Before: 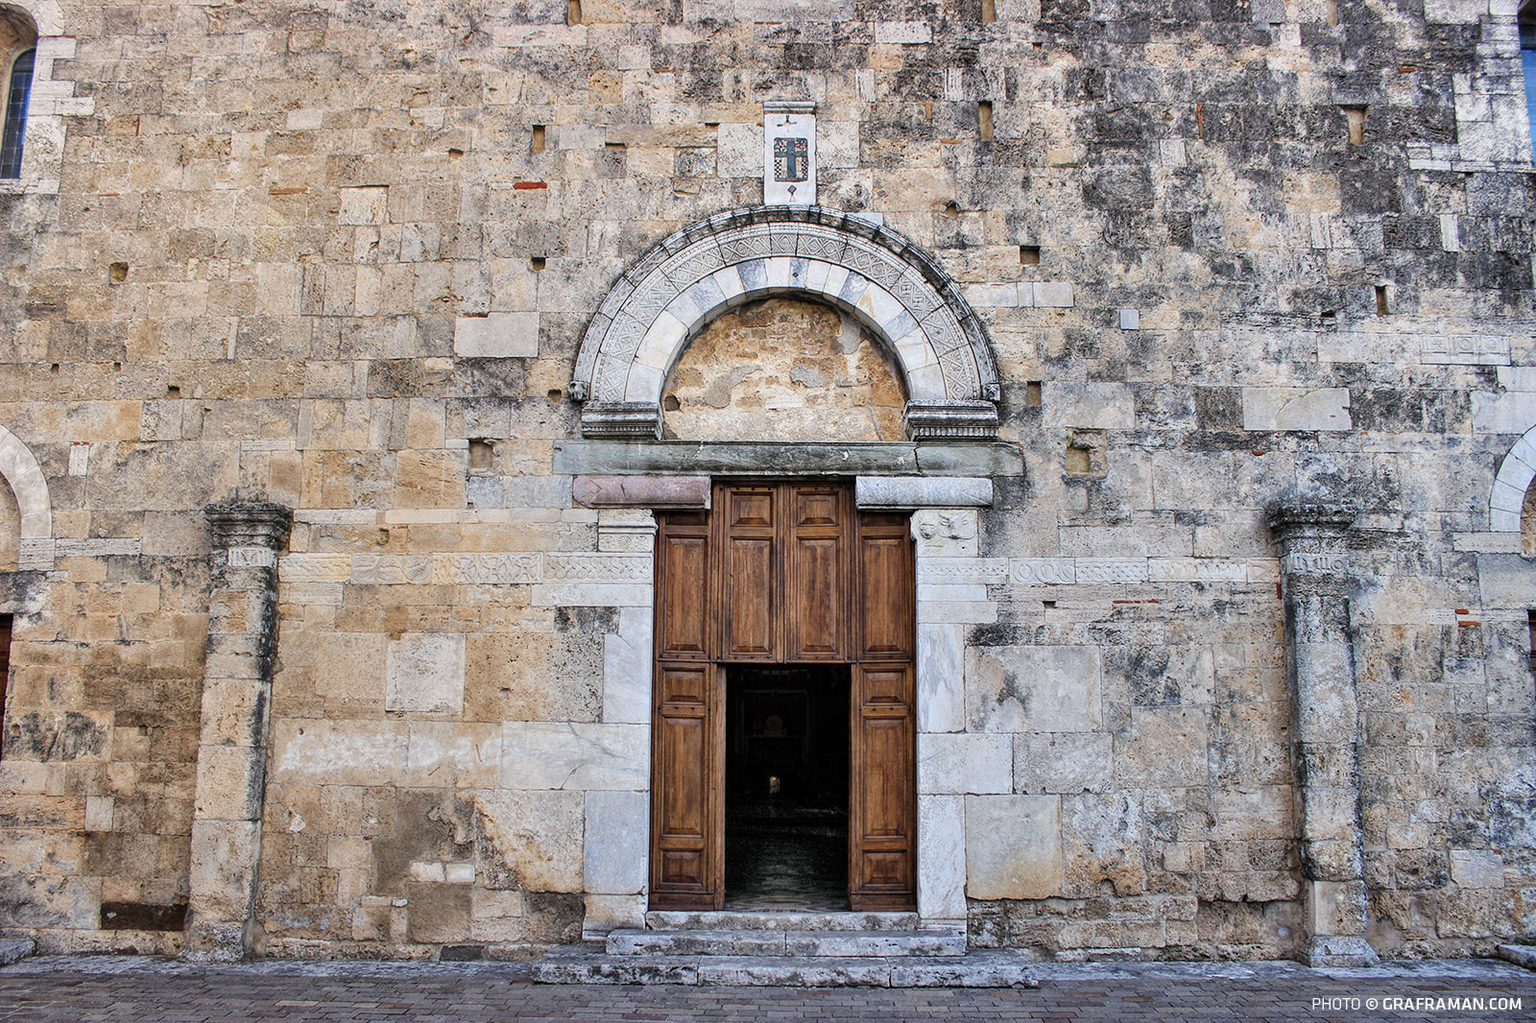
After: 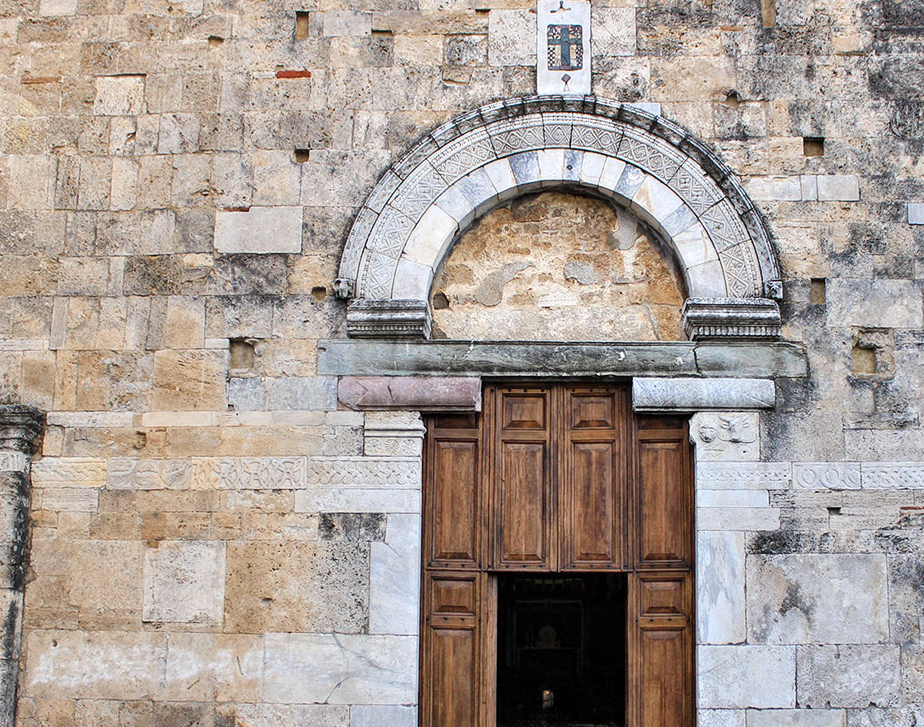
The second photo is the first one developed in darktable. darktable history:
exposure: exposure 0.2 EV, compensate highlight preservation false
crop: left 16.202%, top 11.208%, right 26.045%, bottom 20.557%
